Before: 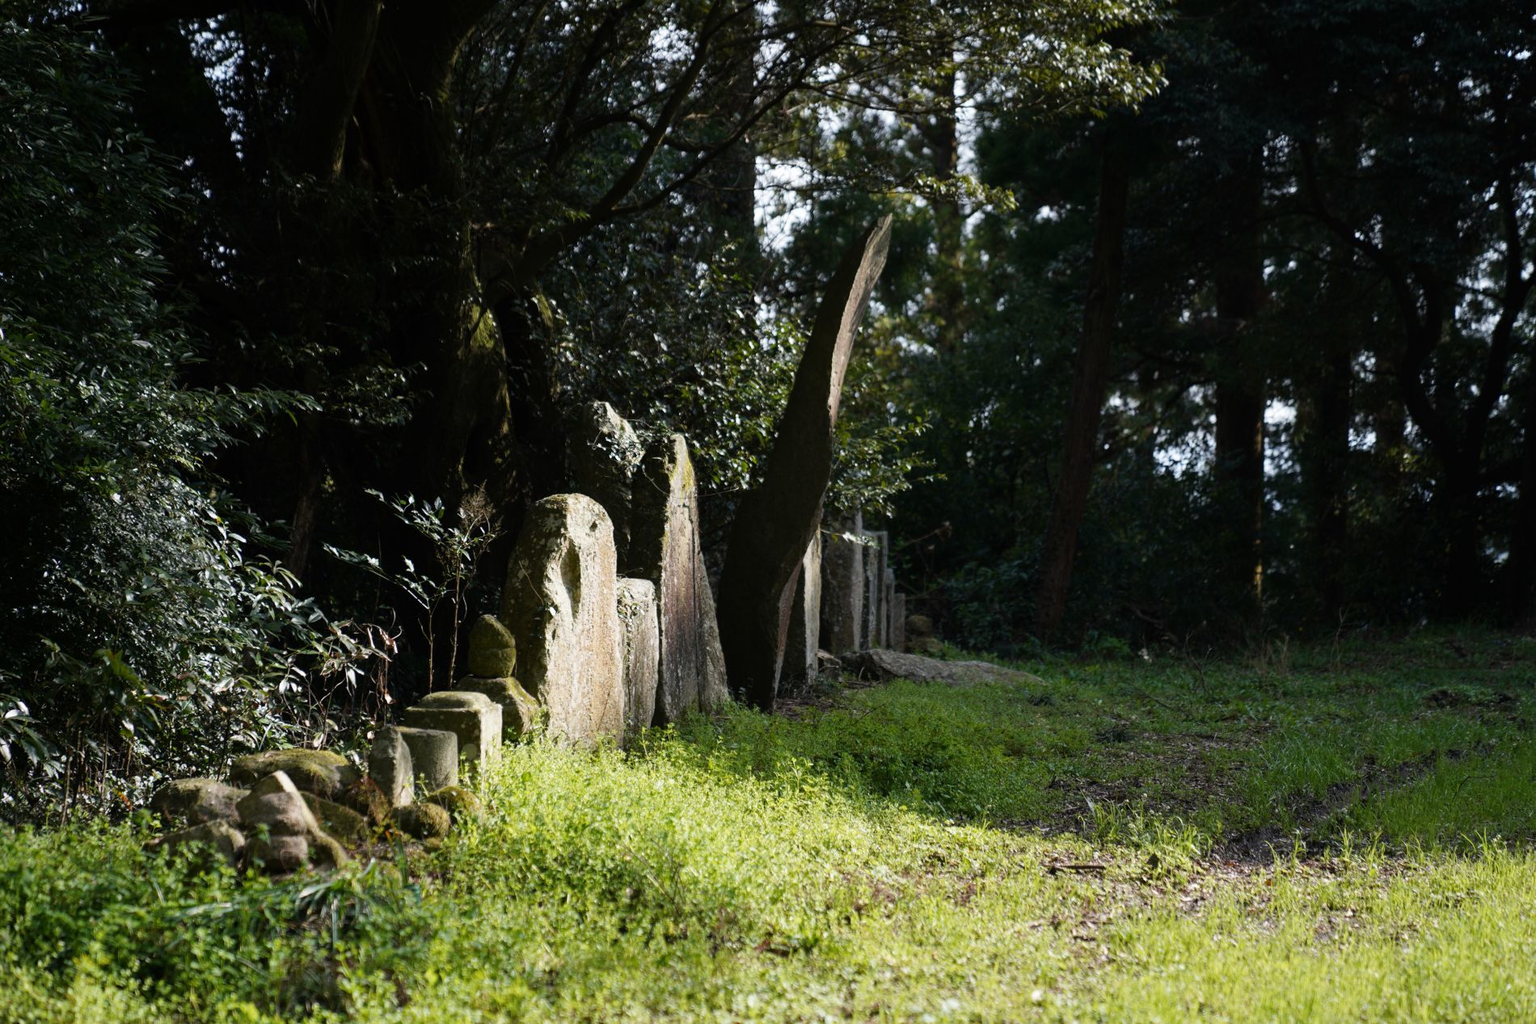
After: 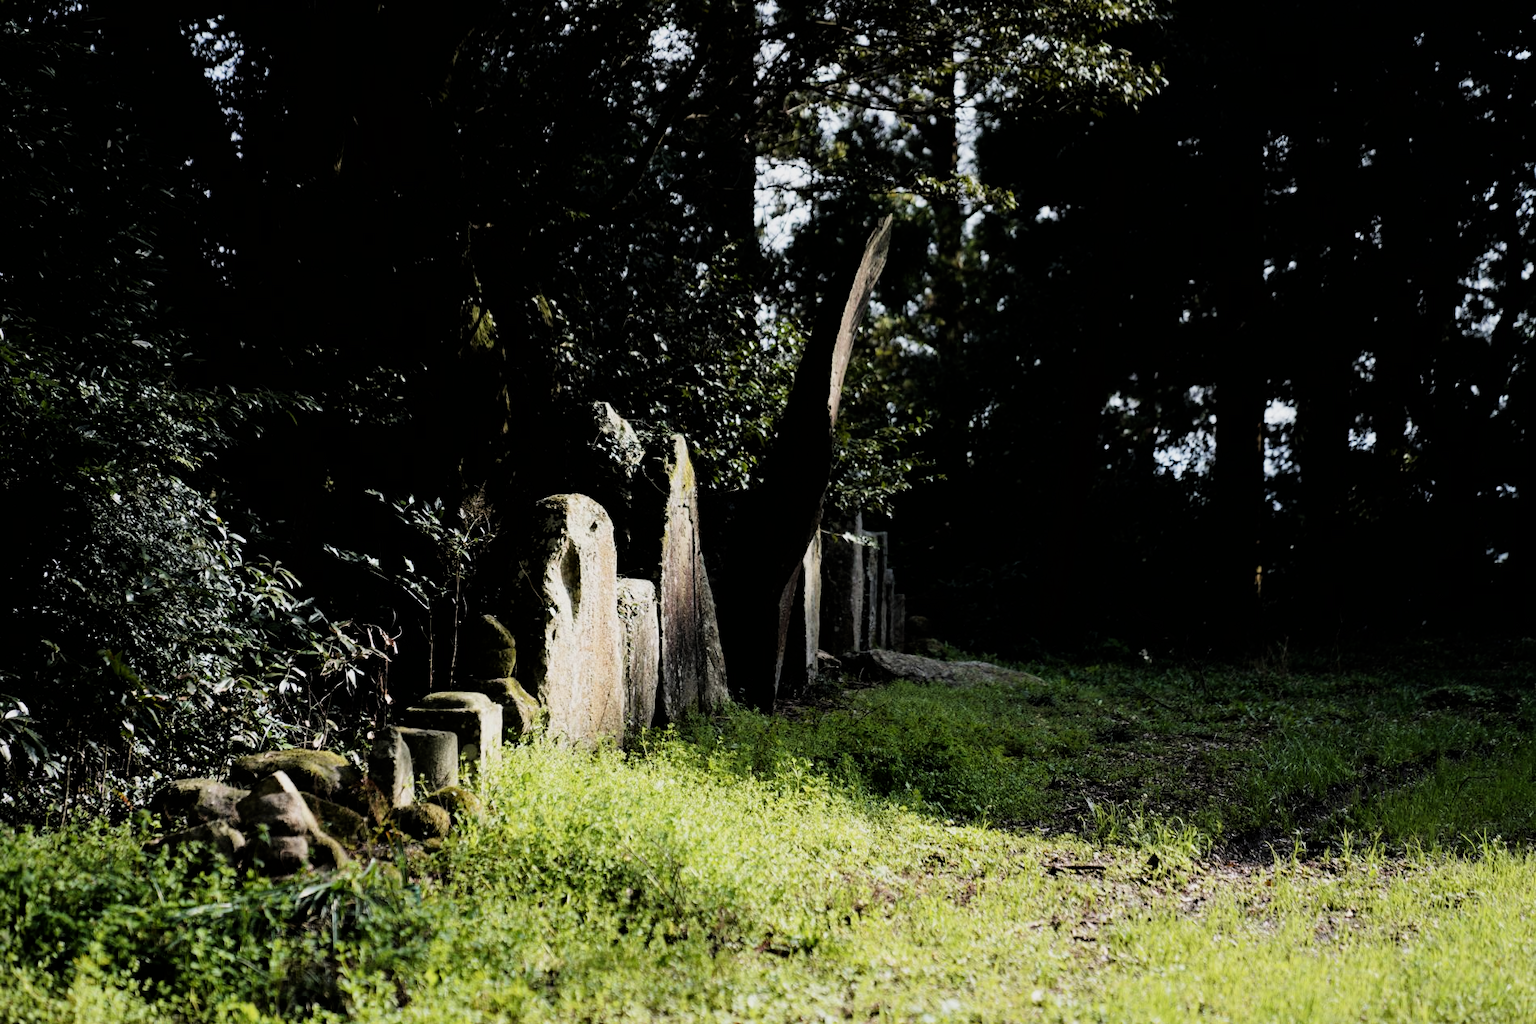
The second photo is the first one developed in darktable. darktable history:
filmic rgb: black relative exposure -5.1 EV, white relative exposure 3.56 EV, hardness 3.19, contrast 1.388, highlights saturation mix -28.57%
